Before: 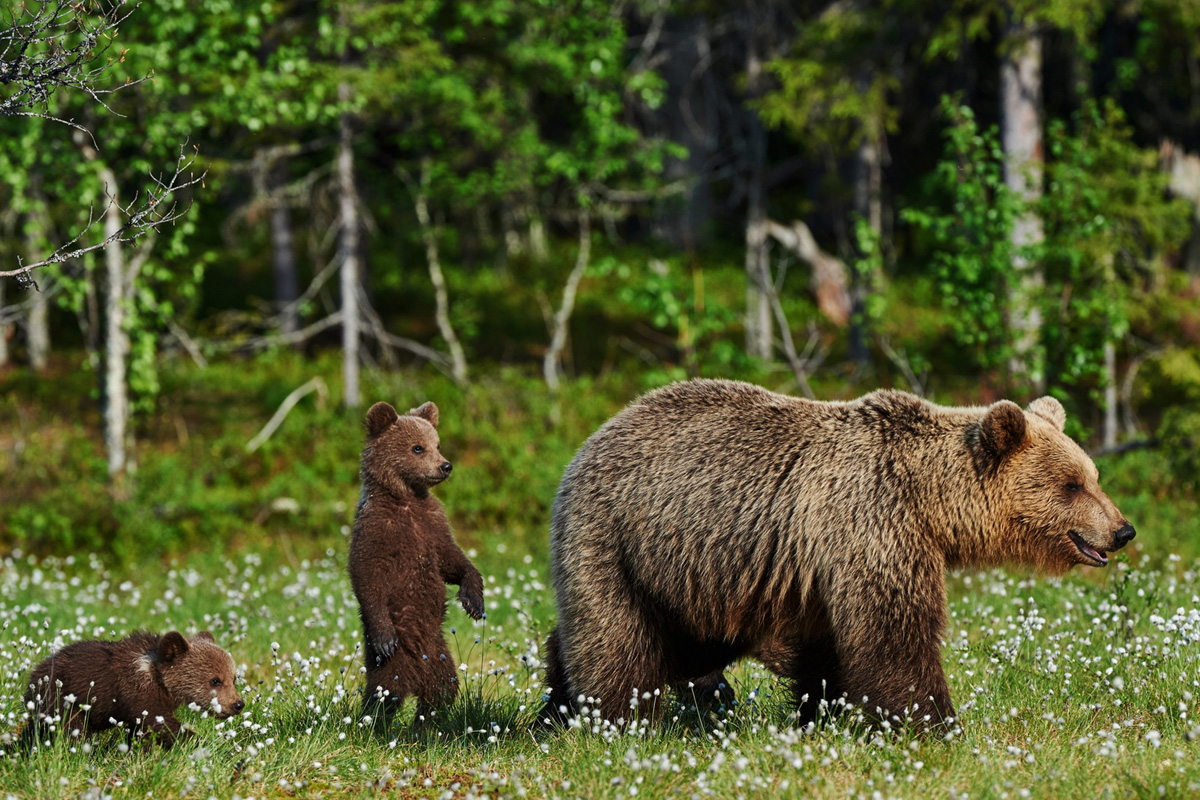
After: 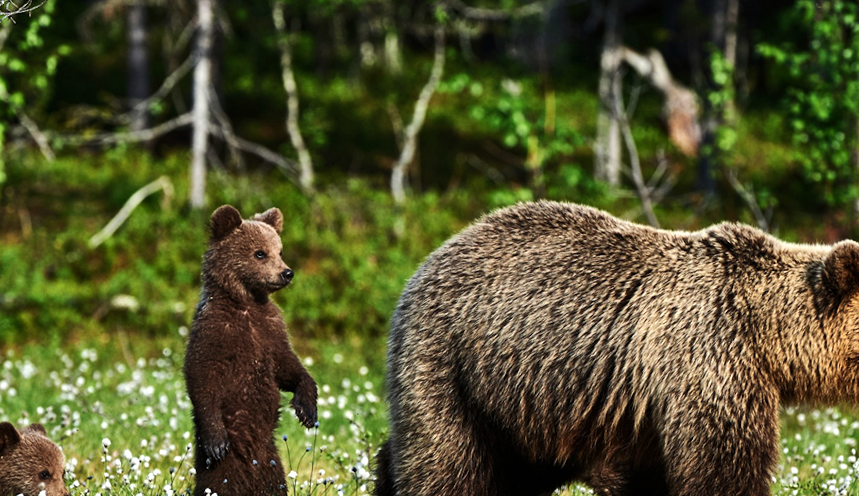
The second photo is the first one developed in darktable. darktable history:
tone equalizer: -8 EV -0.75 EV, -7 EV -0.7 EV, -6 EV -0.6 EV, -5 EV -0.4 EV, -3 EV 0.4 EV, -2 EV 0.6 EV, -1 EV 0.7 EV, +0 EV 0.75 EV, edges refinement/feathering 500, mask exposure compensation -1.57 EV, preserve details no
crop and rotate: angle -3.37°, left 9.79%, top 20.73%, right 12.42%, bottom 11.82%
